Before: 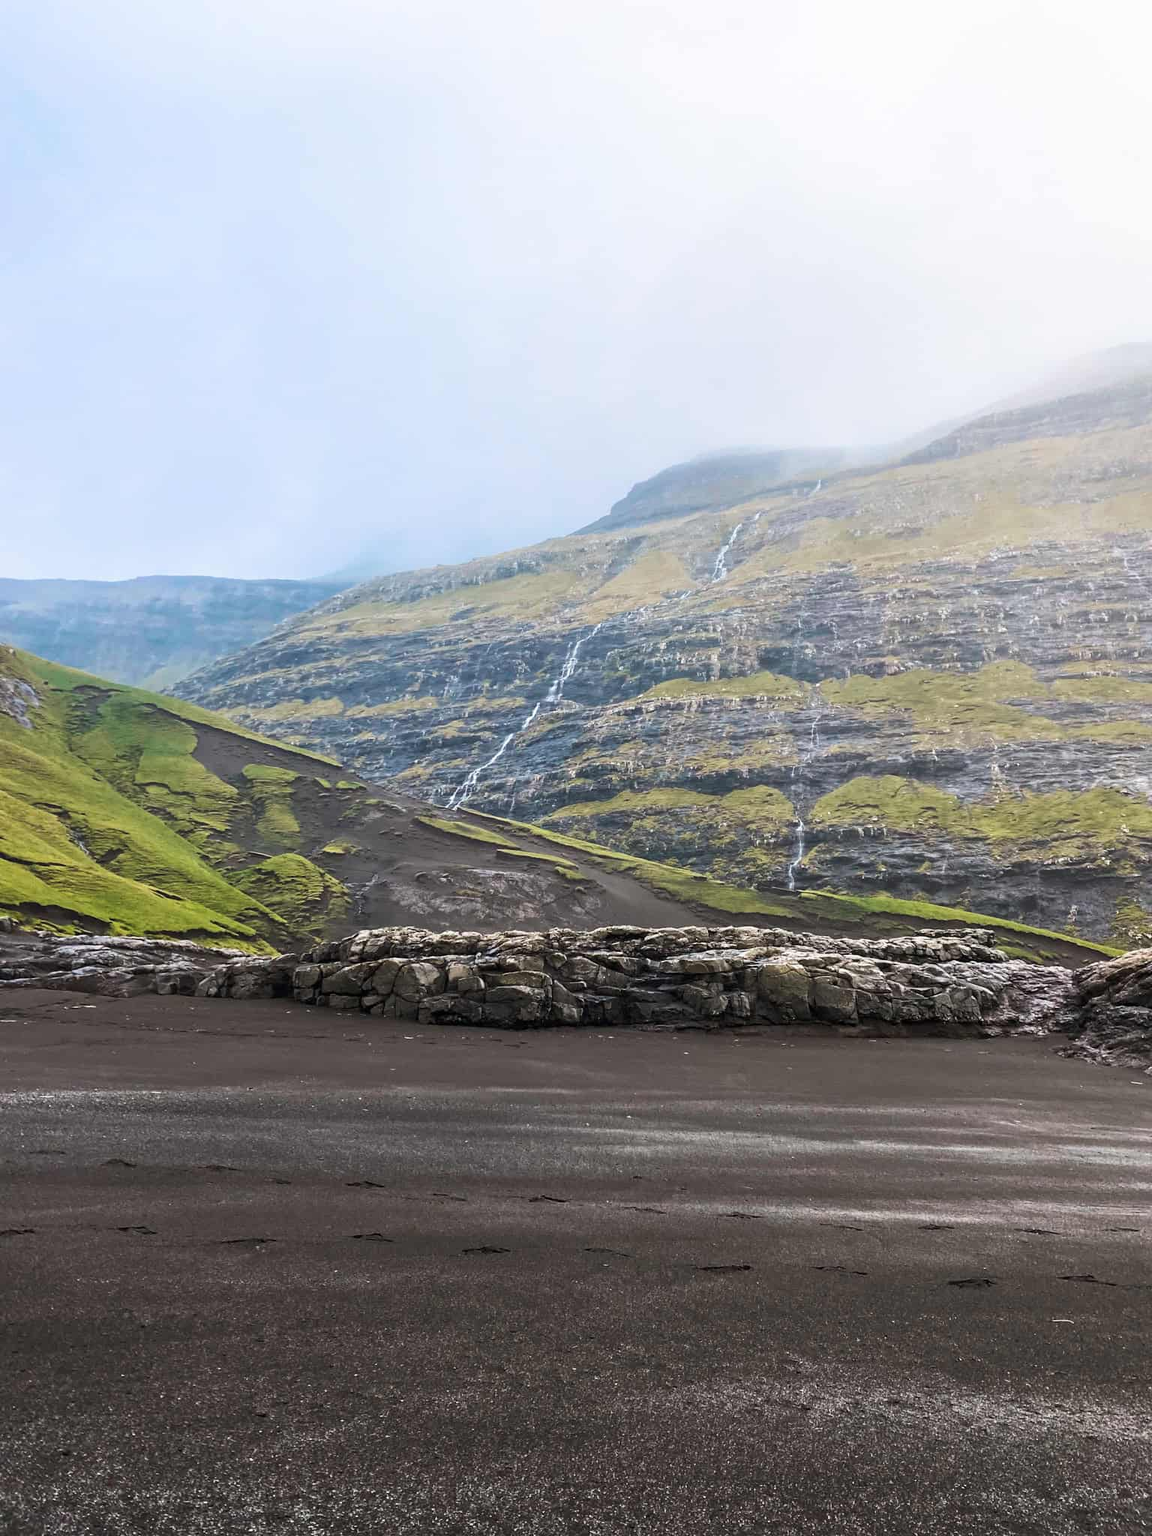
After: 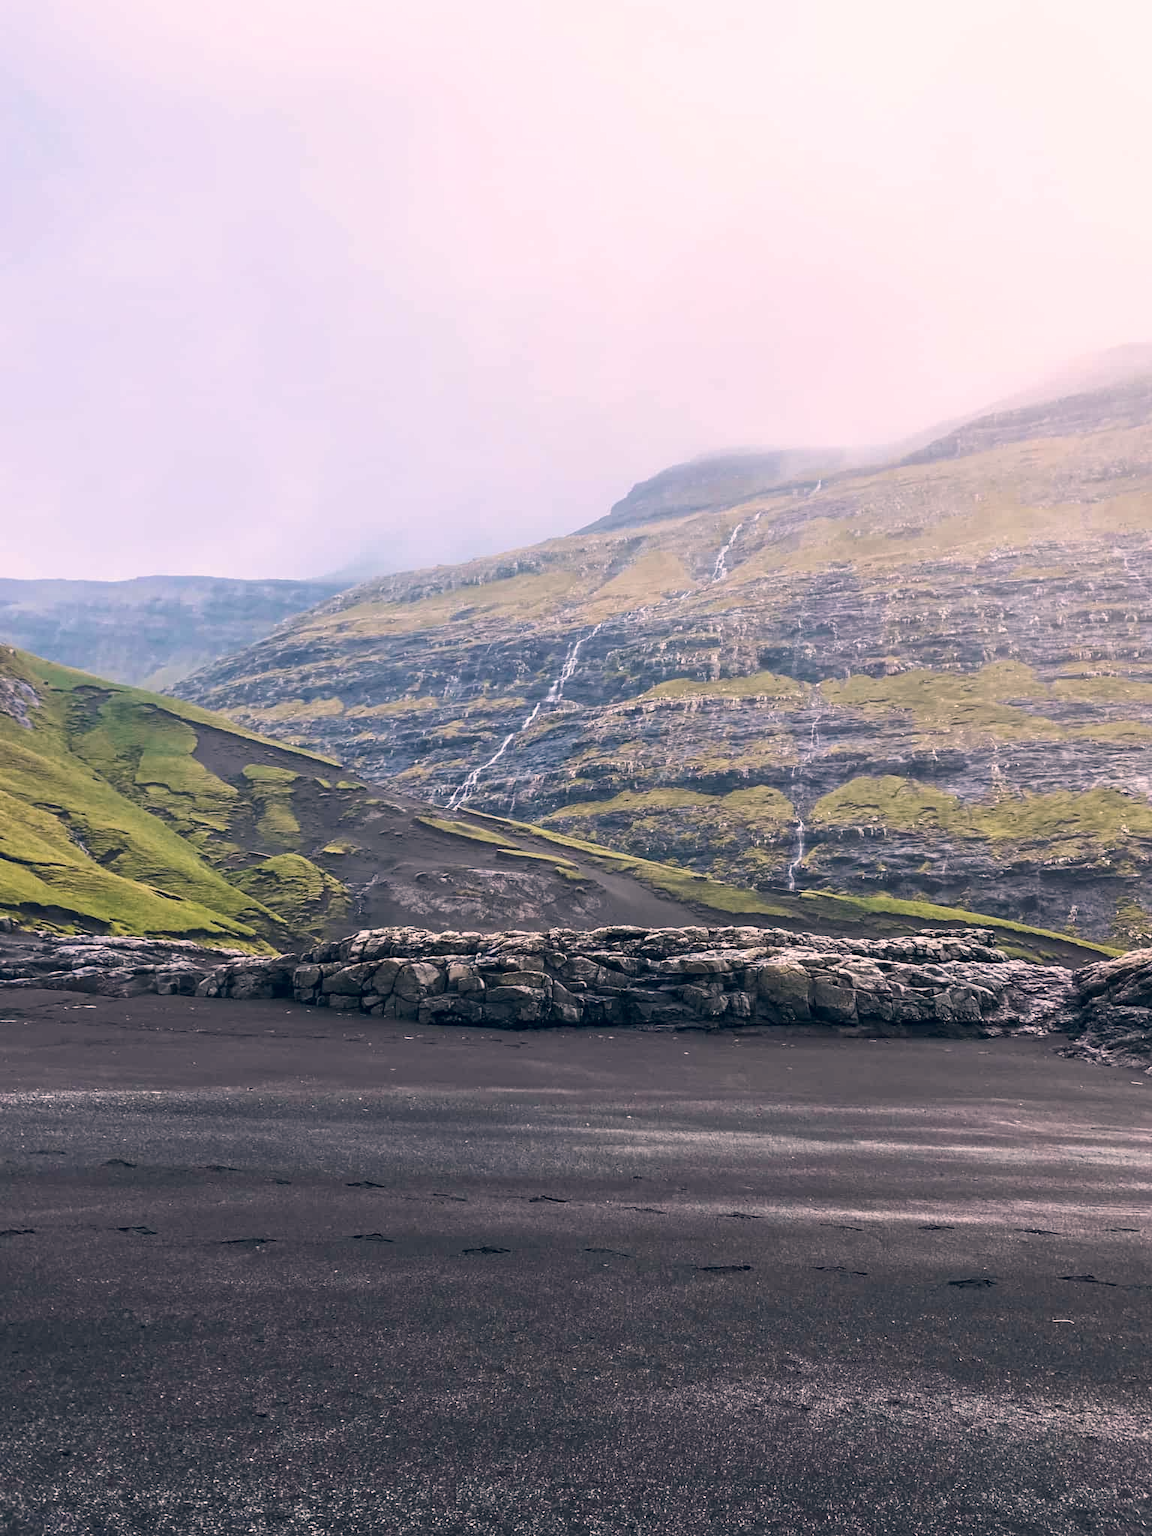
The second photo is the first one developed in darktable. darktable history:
color correction: highlights a* 13.94, highlights b* 6.03, shadows a* -6.03, shadows b* -15.99, saturation 0.84
